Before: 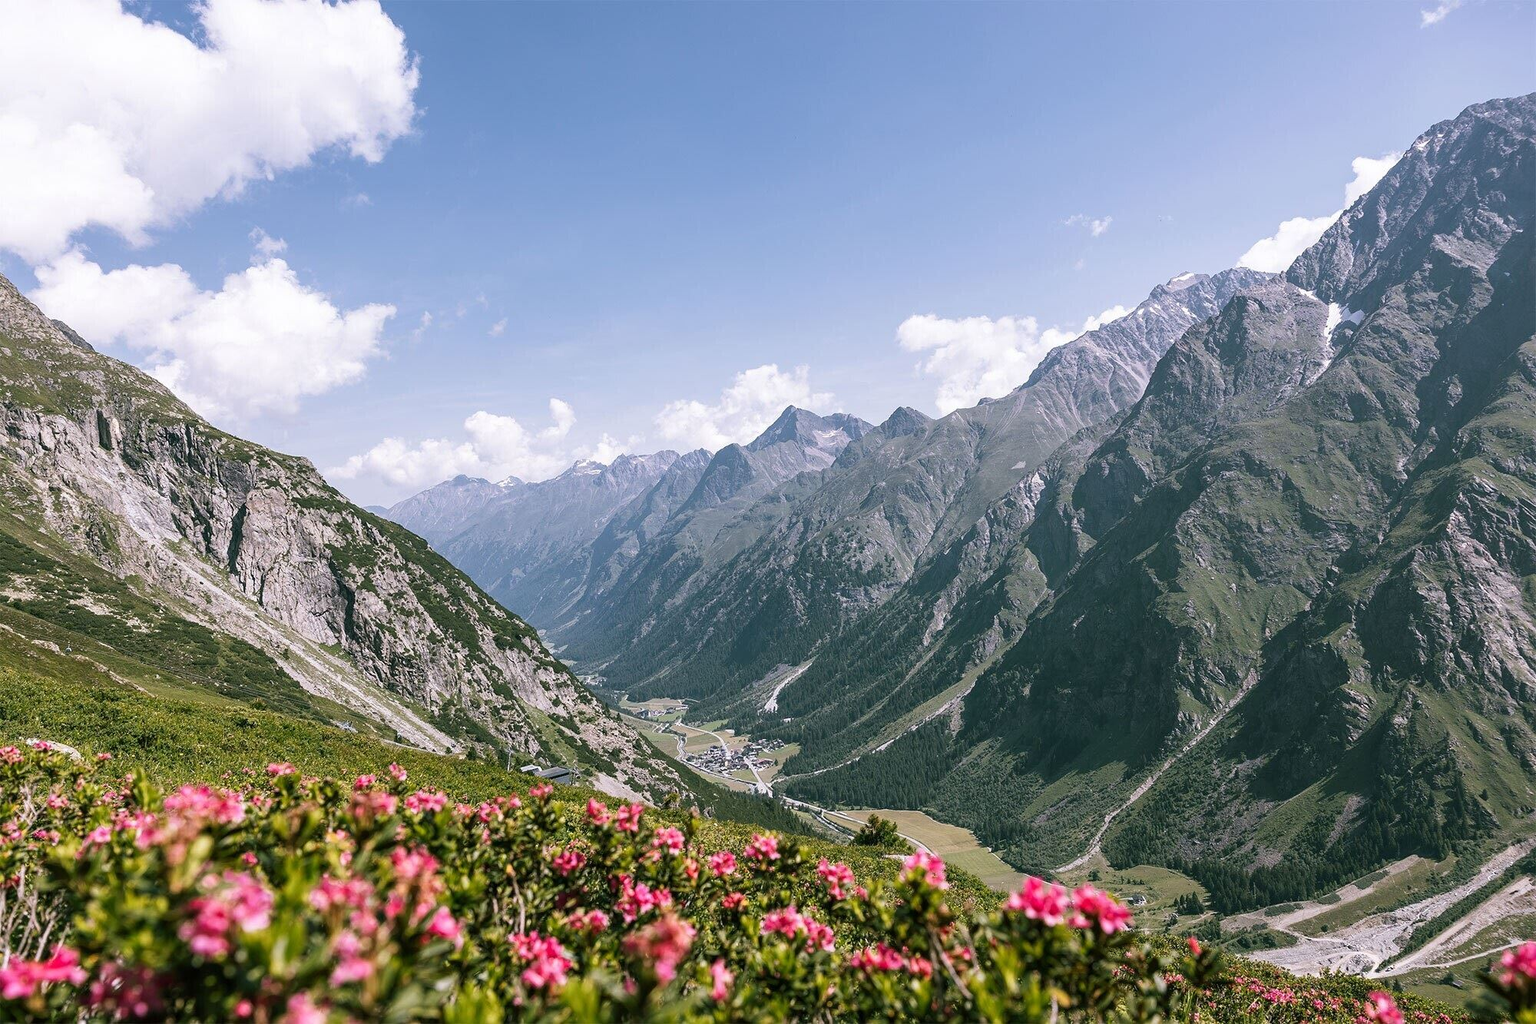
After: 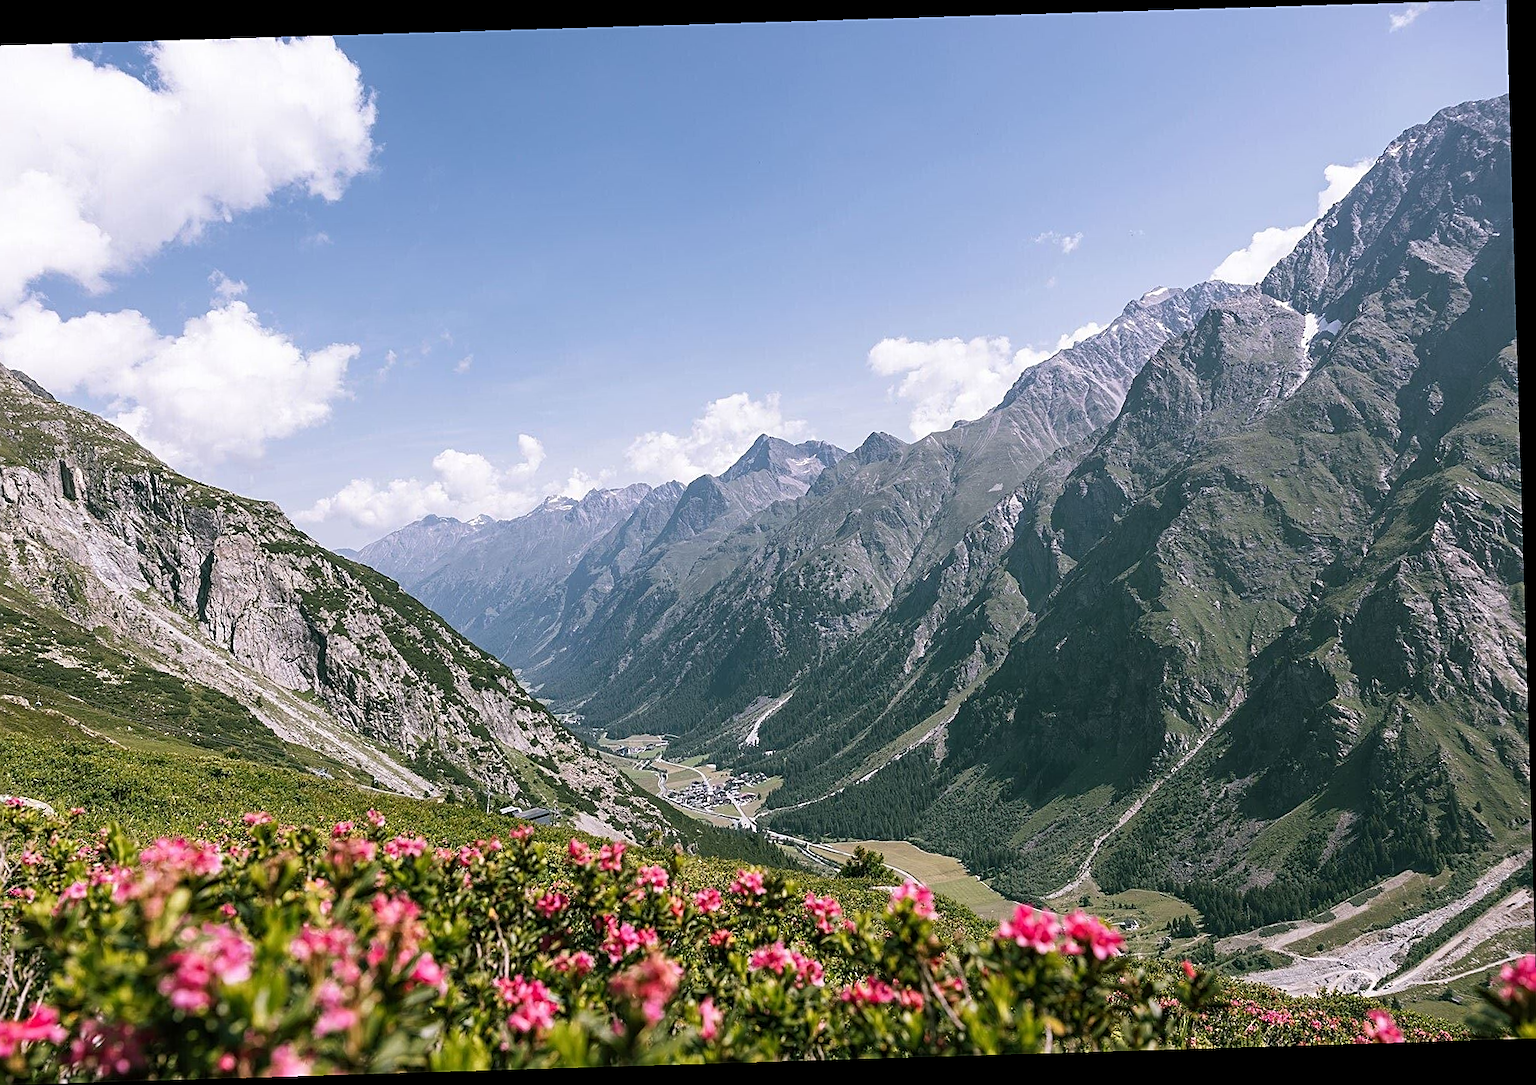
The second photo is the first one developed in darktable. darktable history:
rotate and perspective: rotation -1.75°, automatic cropping off
crop and rotate: left 3.238%
sharpen: on, module defaults
